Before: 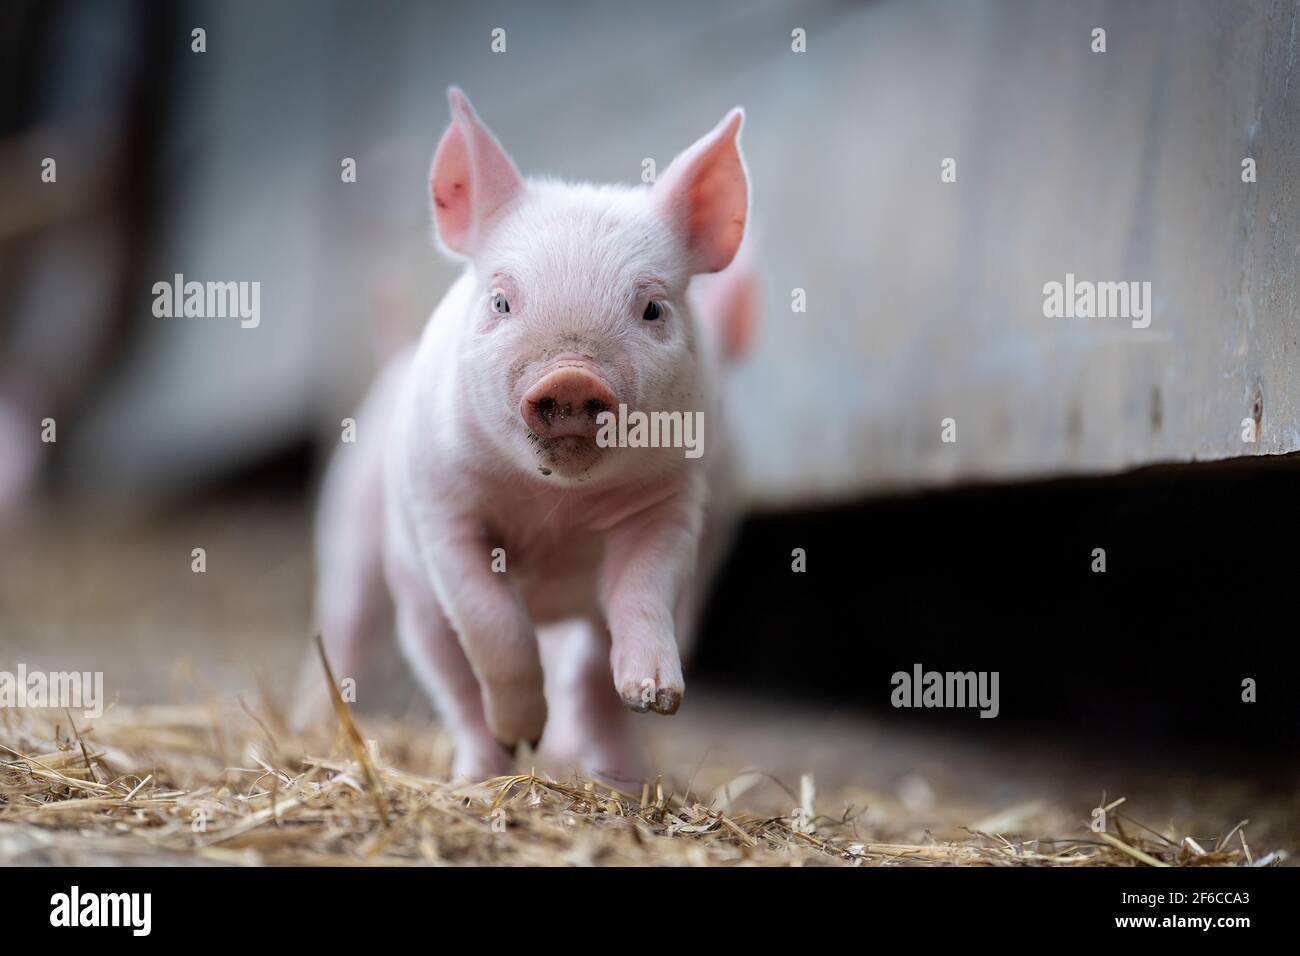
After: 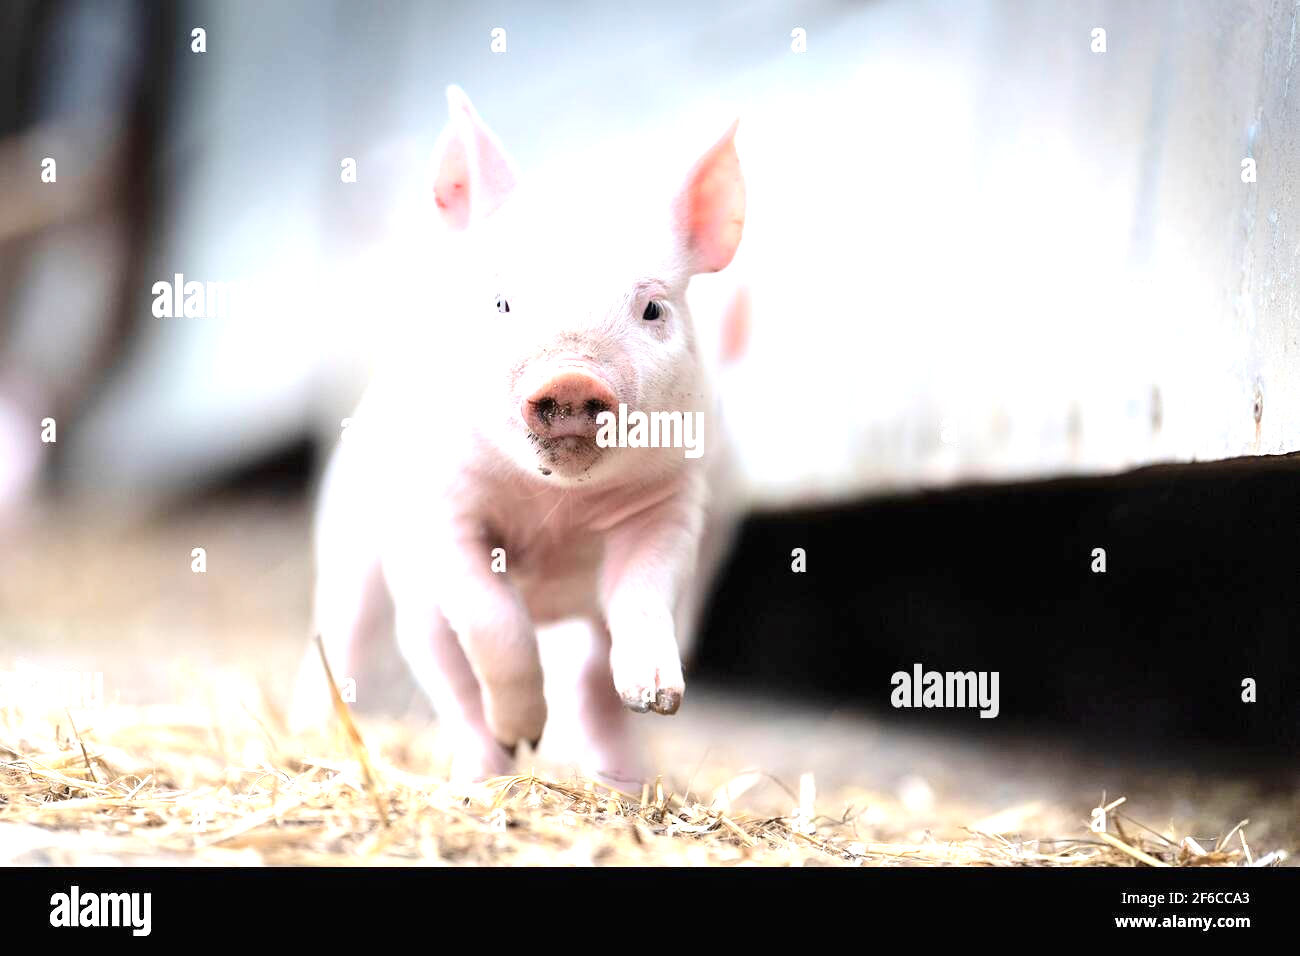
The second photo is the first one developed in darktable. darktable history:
exposure: black level correction 0, exposure 1.2 EV, compensate highlight preservation false
tone curve: curves: ch0 [(0, 0) (0.55, 0.716) (0.841, 0.969)], color space Lab, independent channels, preserve colors none
